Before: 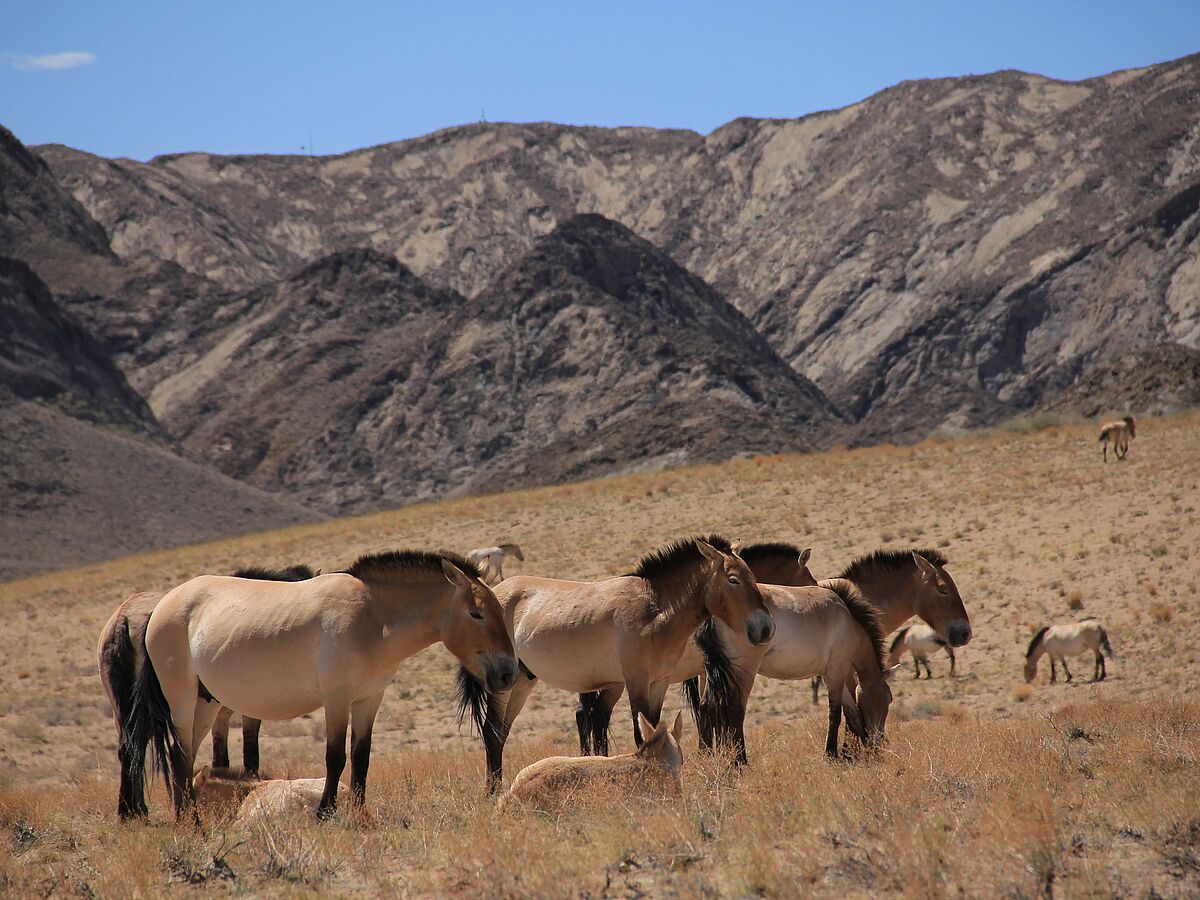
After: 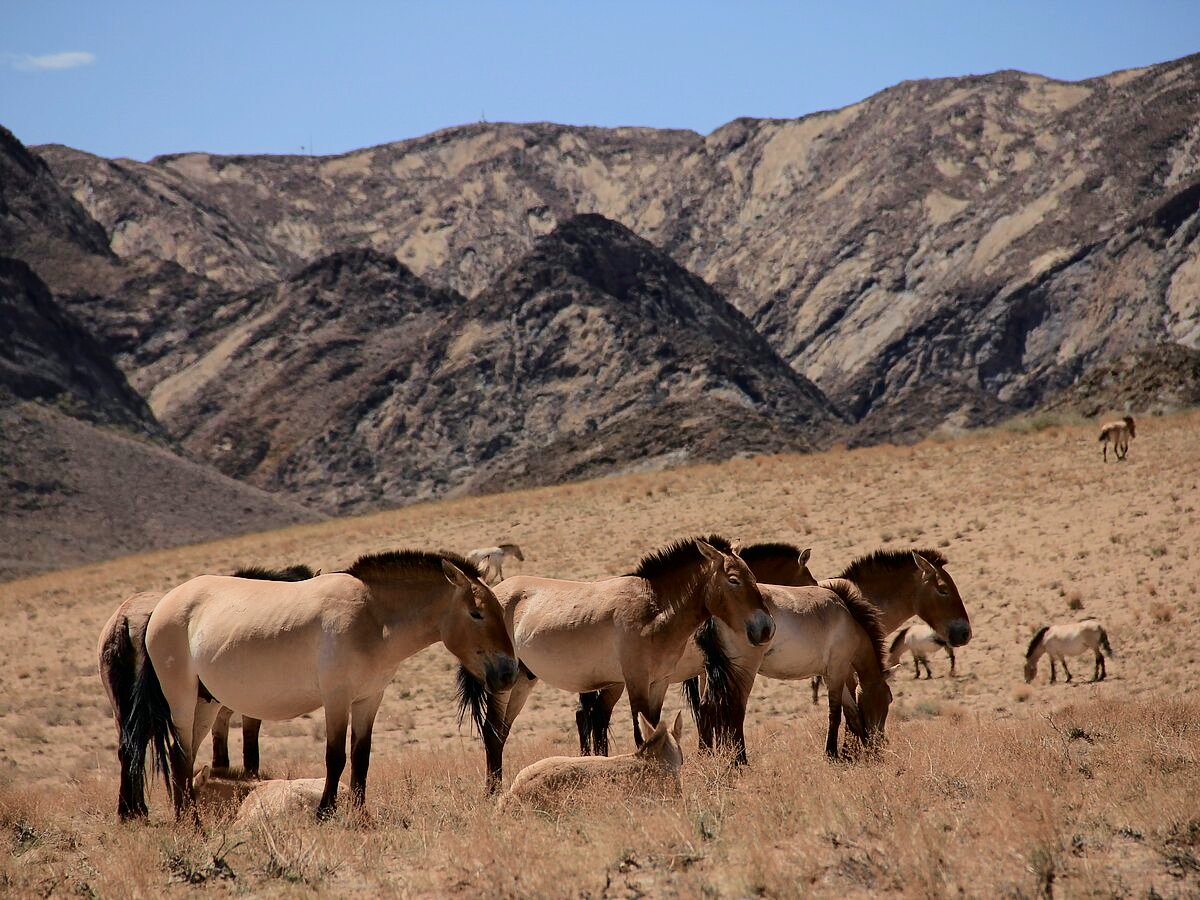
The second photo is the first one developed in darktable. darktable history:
tone curve: curves: ch0 [(0, 0) (0.049, 0.01) (0.154, 0.081) (0.491, 0.519) (0.748, 0.765) (1, 0.919)]; ch1 [(0, 0) (0.172, 0.123) (0.317, 0.272) (0.401, 0.422) (0.499, 0.497) (0.531, 0.54) (0.615, 0.603) (0.741, 0.783) (1, 1)]; ch2 [(0, 0) (0.411, 0.424) (0.483, 0.478) (0.544, 0.56) (0.686, 0.638) (1, 1)], color space Lab, independent channels, preserve colors none
